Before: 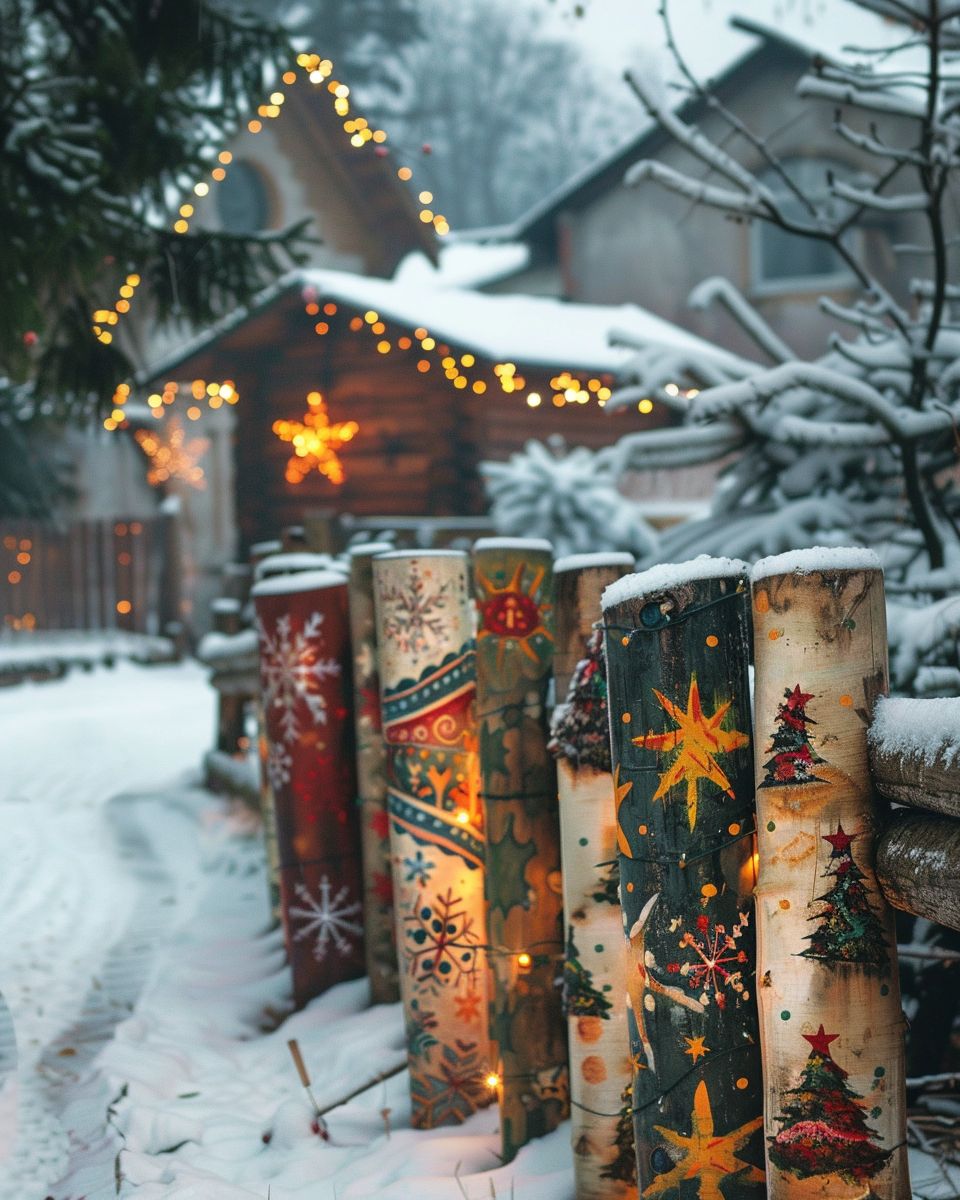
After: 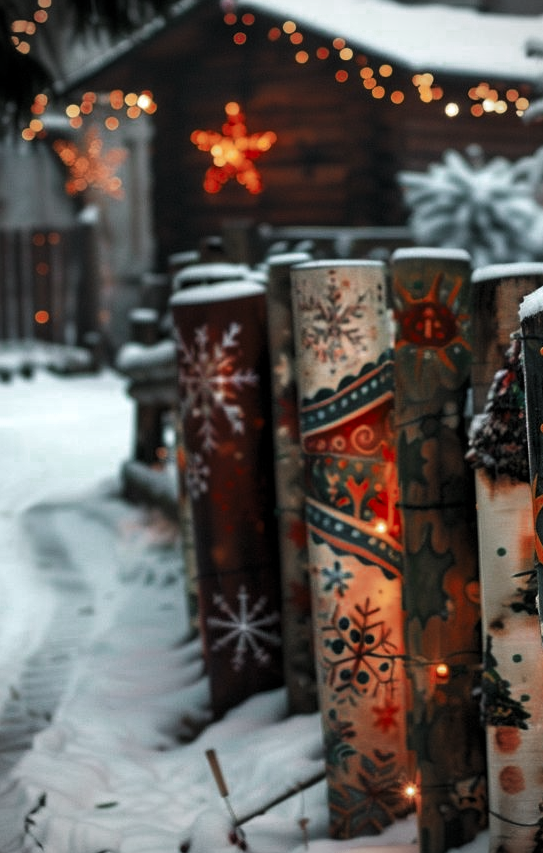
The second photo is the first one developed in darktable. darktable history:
crop: left 8.64%, top 24.187%, right 34.725%, bottom 4.718%
vignetting: on, module defaults
color zones: curves: ch0 [(0, 0.299) (0.25, 0.383) (0.456, 0.352) (0.736, 0.571)]; ch1 [(0, 0.63) (0.151, 0.568) (0.254, 0.416) (0.47, 0.558) (0.732, 0.37) (0.909, 0.492)]; ch2 [(0.004, 0.604) (0.158, 0.443) (0.257, 0.403) (0.761, 0.468)]
levels: levels [0.101, 0.578, 0.953]
